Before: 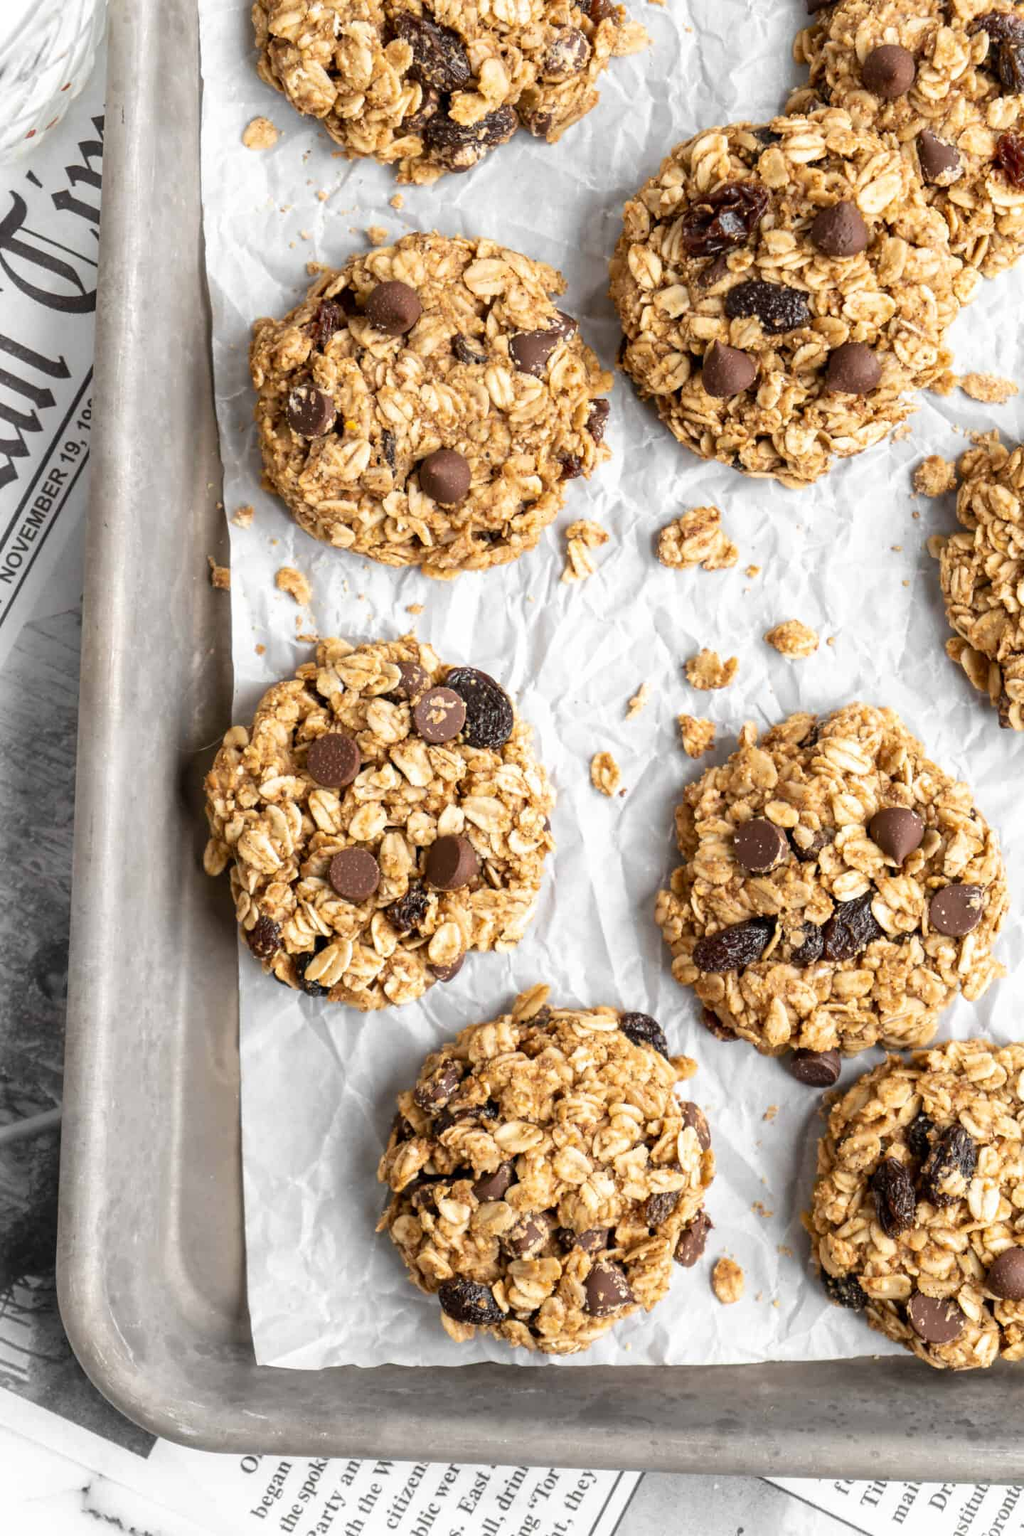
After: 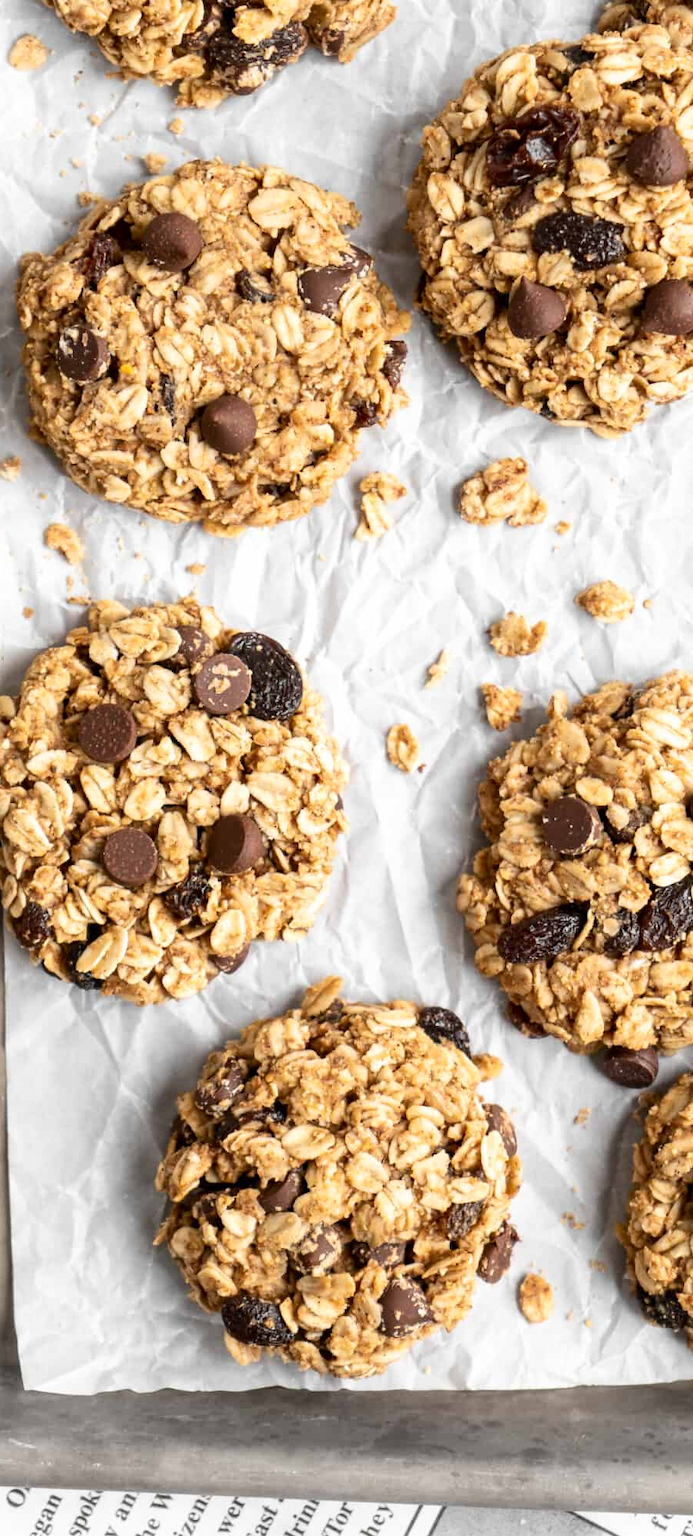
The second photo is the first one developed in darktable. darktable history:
contrast brightness saturation: contrast 0.14
crop and rotate: left 22.918%, top 5.629%, right 14.711%, bottom 2.247%
